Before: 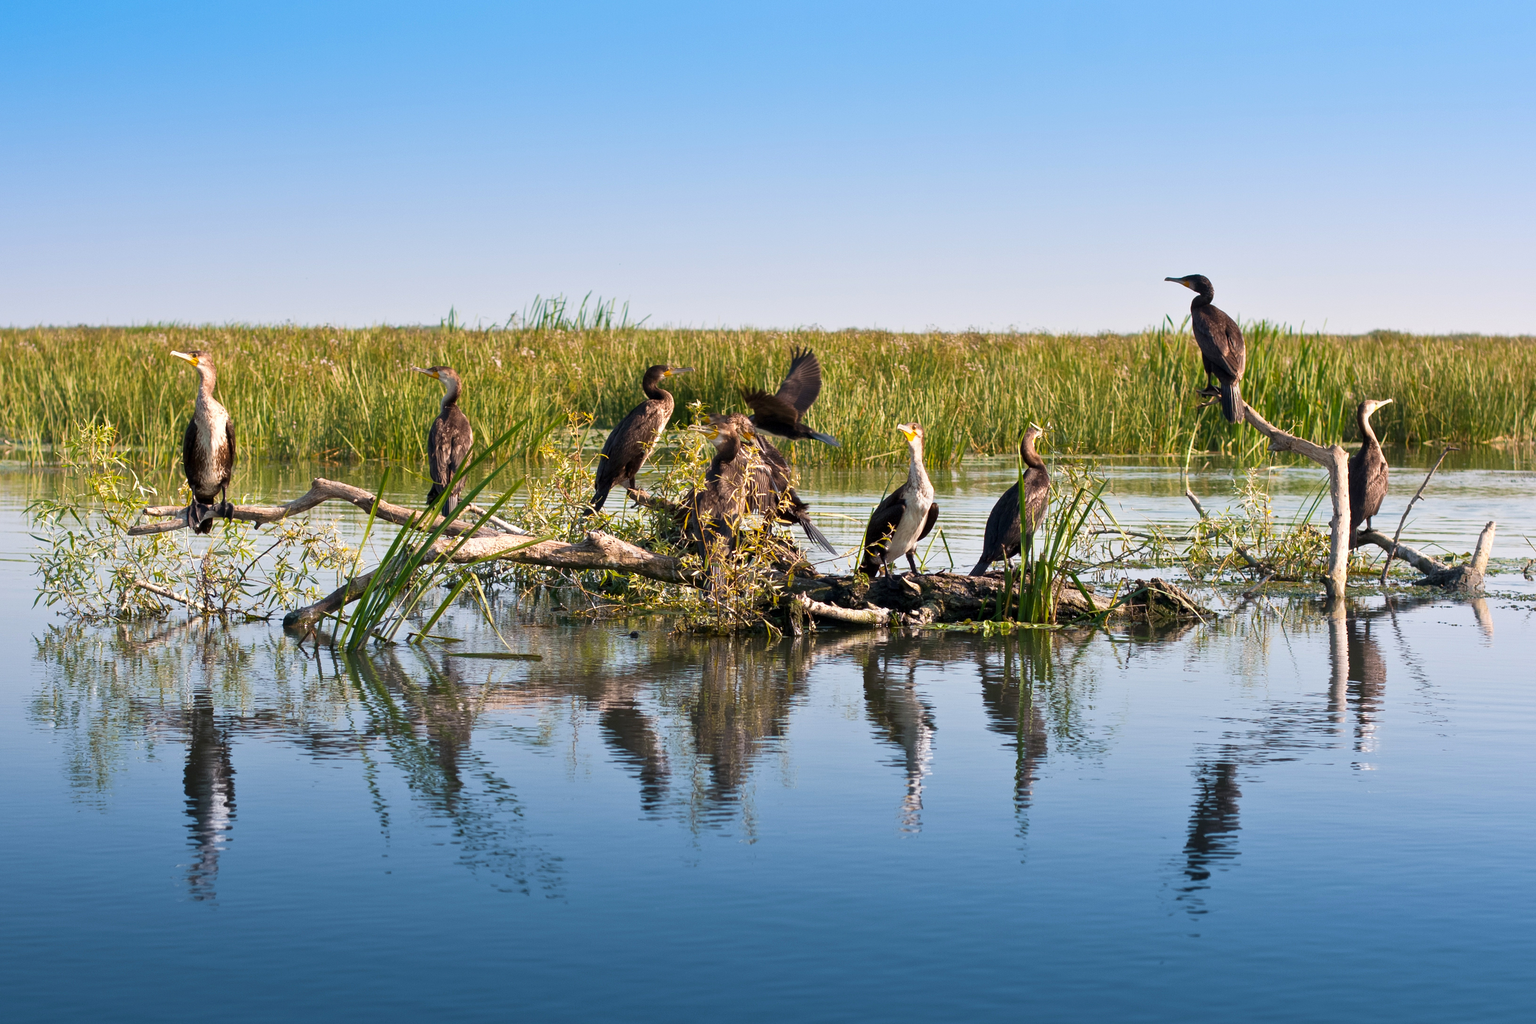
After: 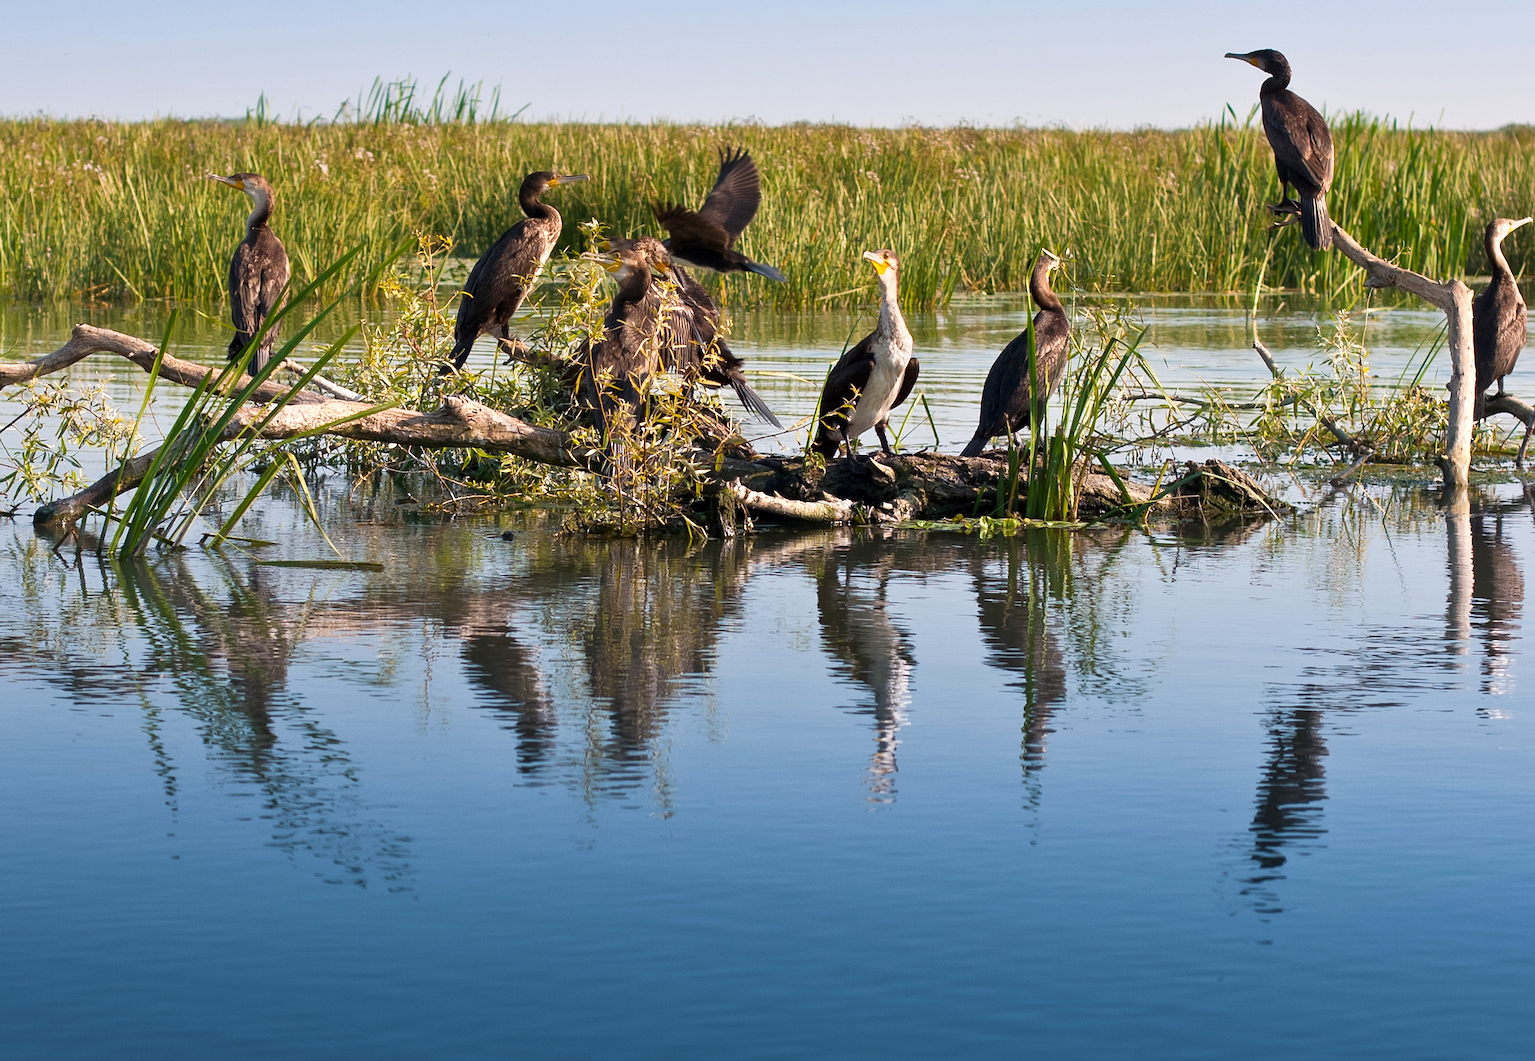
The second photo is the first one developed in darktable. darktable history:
crop: left 16.843%, top 23.29%, right 9.141%
sharpen: on, module defaults
